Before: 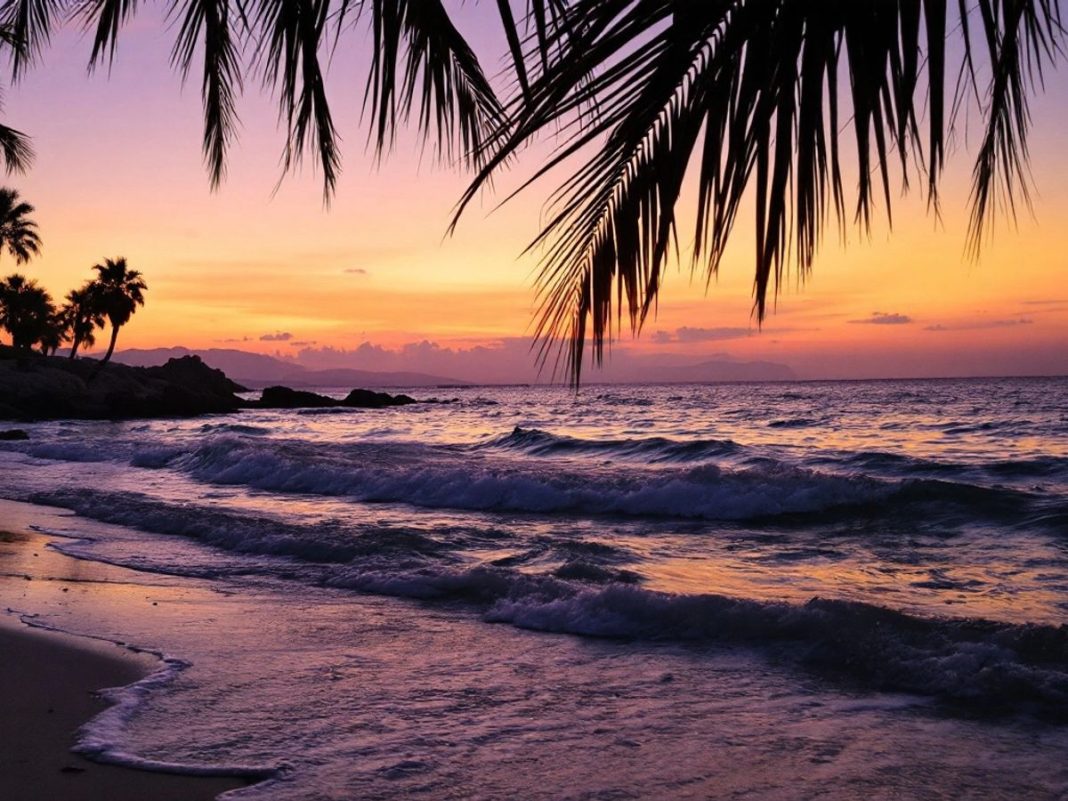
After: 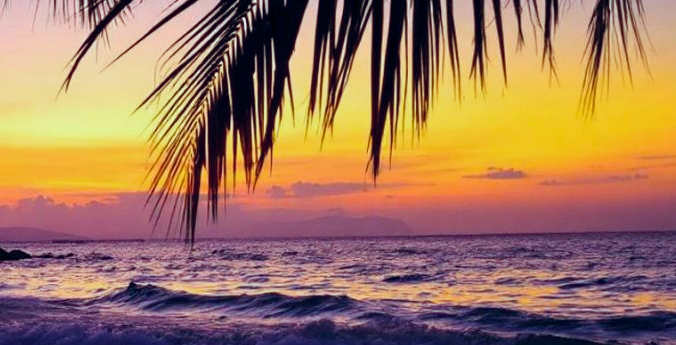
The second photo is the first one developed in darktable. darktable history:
crop: left 36.073%, top 18.173%, right 0.584%, bottom 38.742%
exposure: black level correction 0, compensate highlight preservation false
contrast brightness saturation: saturation -0.152
color balance rgb: shadows lift › chroma 3.288%, shadows lift › hue 280.81°, highlights gain › chroma 4.131%, highlights gain › hue 202.85°, global offset › chroma 0.094%, global offset › hue 250.55°, perceptual saturation grading › global saturation 19.756%, global vibrance 50.75%
